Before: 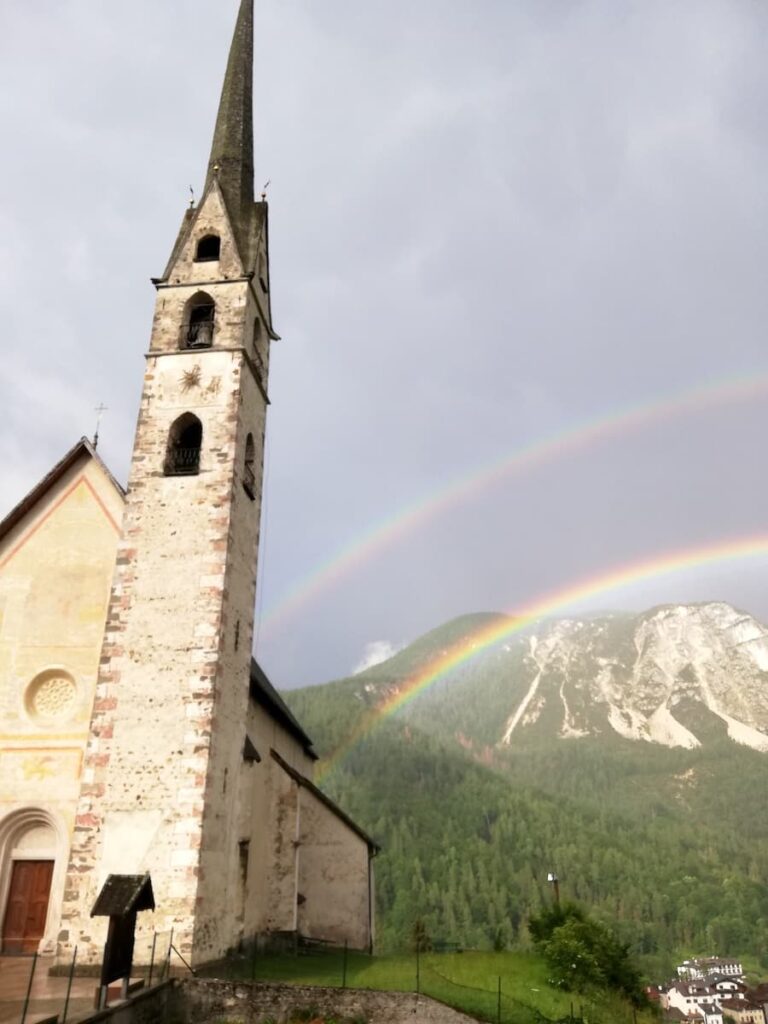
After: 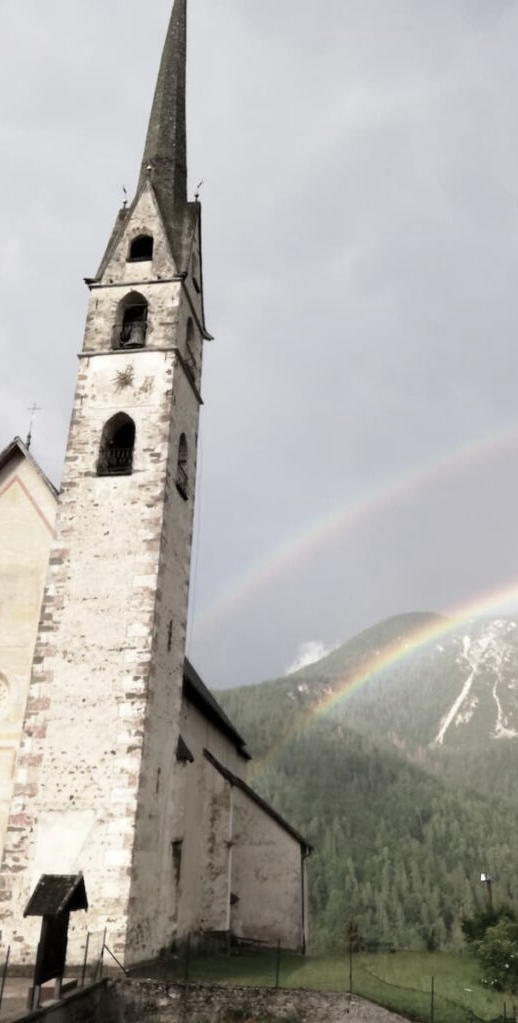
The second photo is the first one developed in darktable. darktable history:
crop and rotate: left 8.824%, right 23.606%
color correction: highlights b* 0.011, saturation 0.487
